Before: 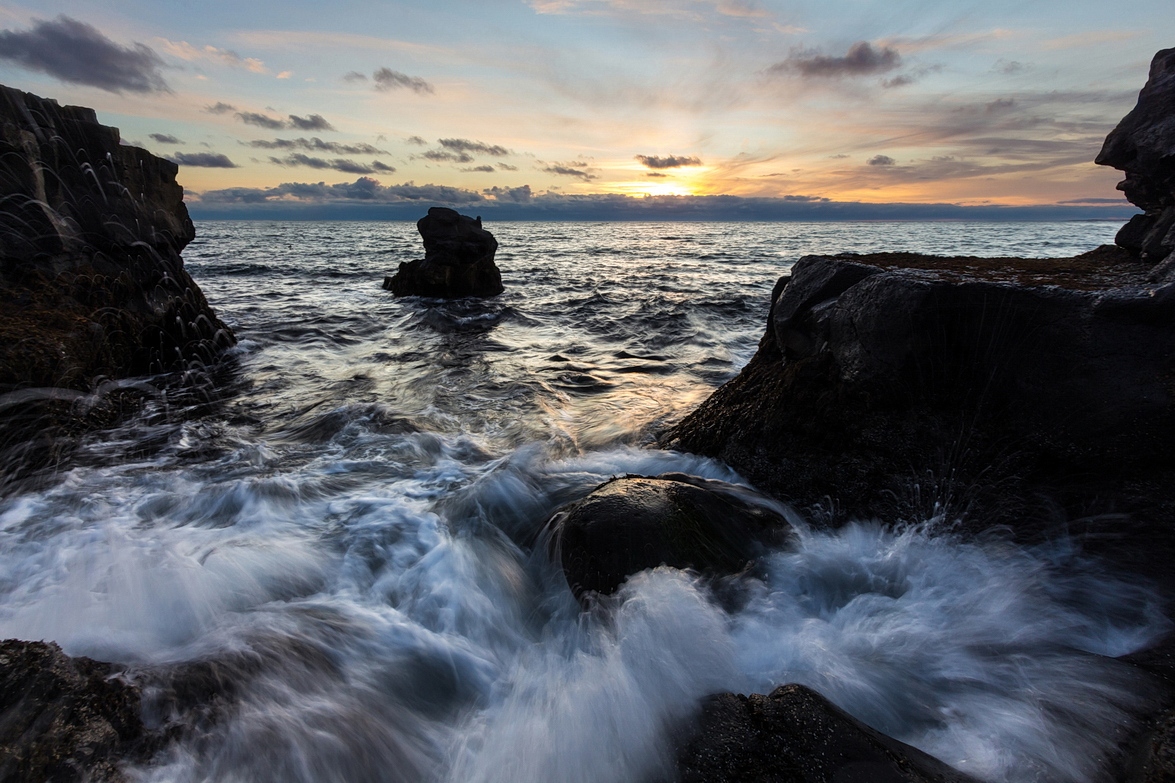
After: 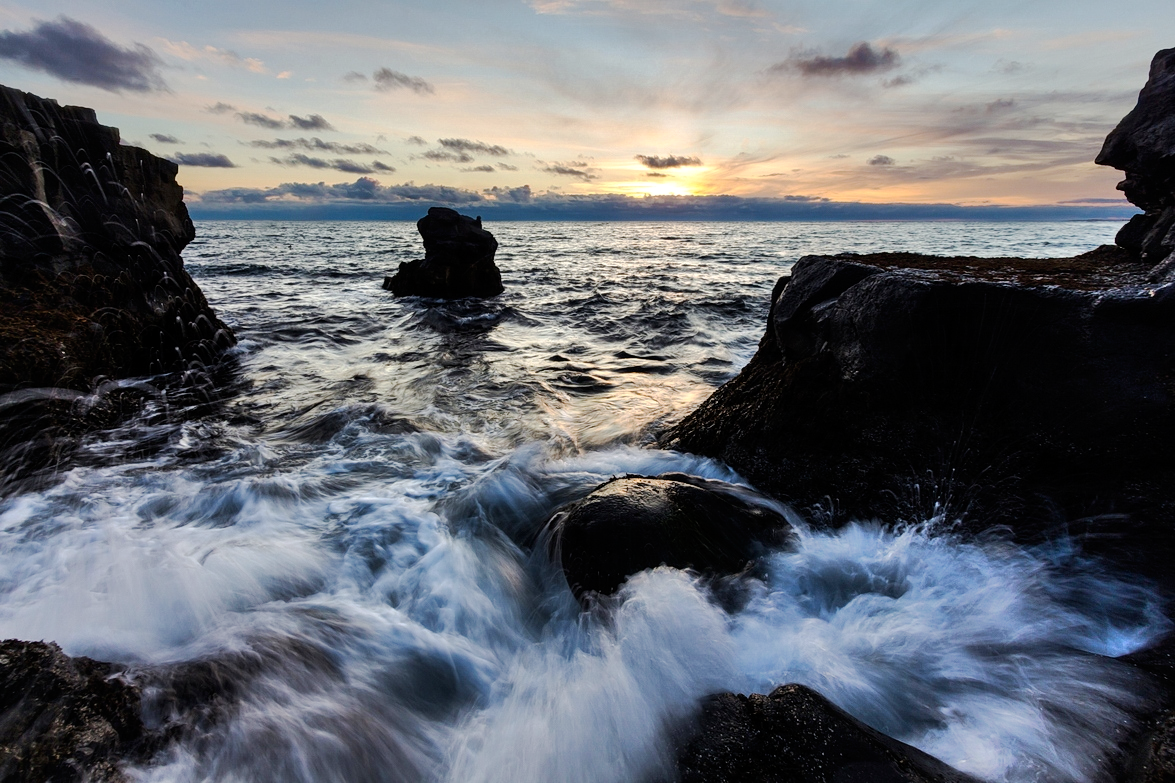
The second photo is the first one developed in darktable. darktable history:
tone curve: curves: ch0 [(0, 0) (0.052, 0.018) (0.236, 0.207) (0.41, 0.417) (0.485, 0.518) (0.54, 0.584) (0.625, 0.666) (0.845, 0.828) (0.994, 0.964)]; ch1 [(0, 0) (0.136, 0.146) (0.317, 0.34) (0.382, 0.408) (0.434, 0.441) (0.472, 0.479) (0.498, 0.501) (0.557, 0.558) (0.616, 0.59) (0.739, 0.7) (1, 1)]; ch2 [(0, 0) (0.352, 0.403) (0.447, 0.466) (0.482, 0.482) (0.528, 0.526) (0.586, 0.577) (0.618, 0.621) (0.785, 0.747) (1, 1)], preserve colors none
exposure: exposure 0.241 EV, compensate exposure bias true, compensate highlight preservation false
shadows and highlights: soften with gaussian
